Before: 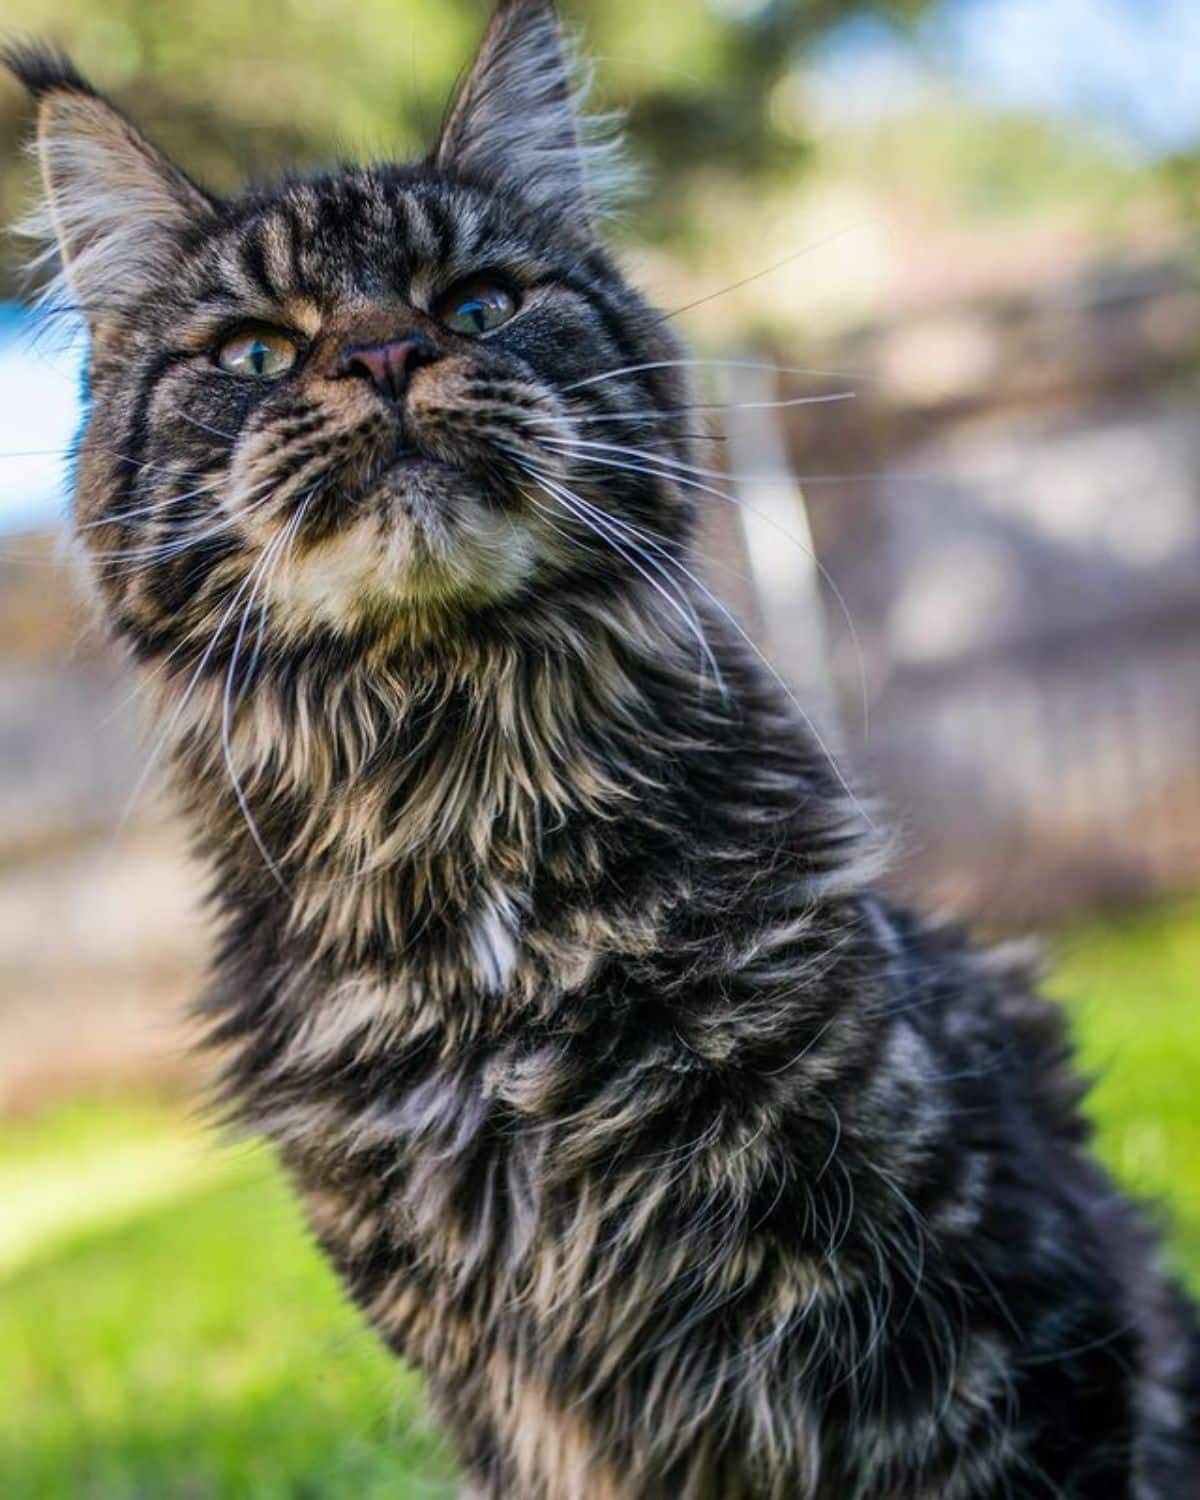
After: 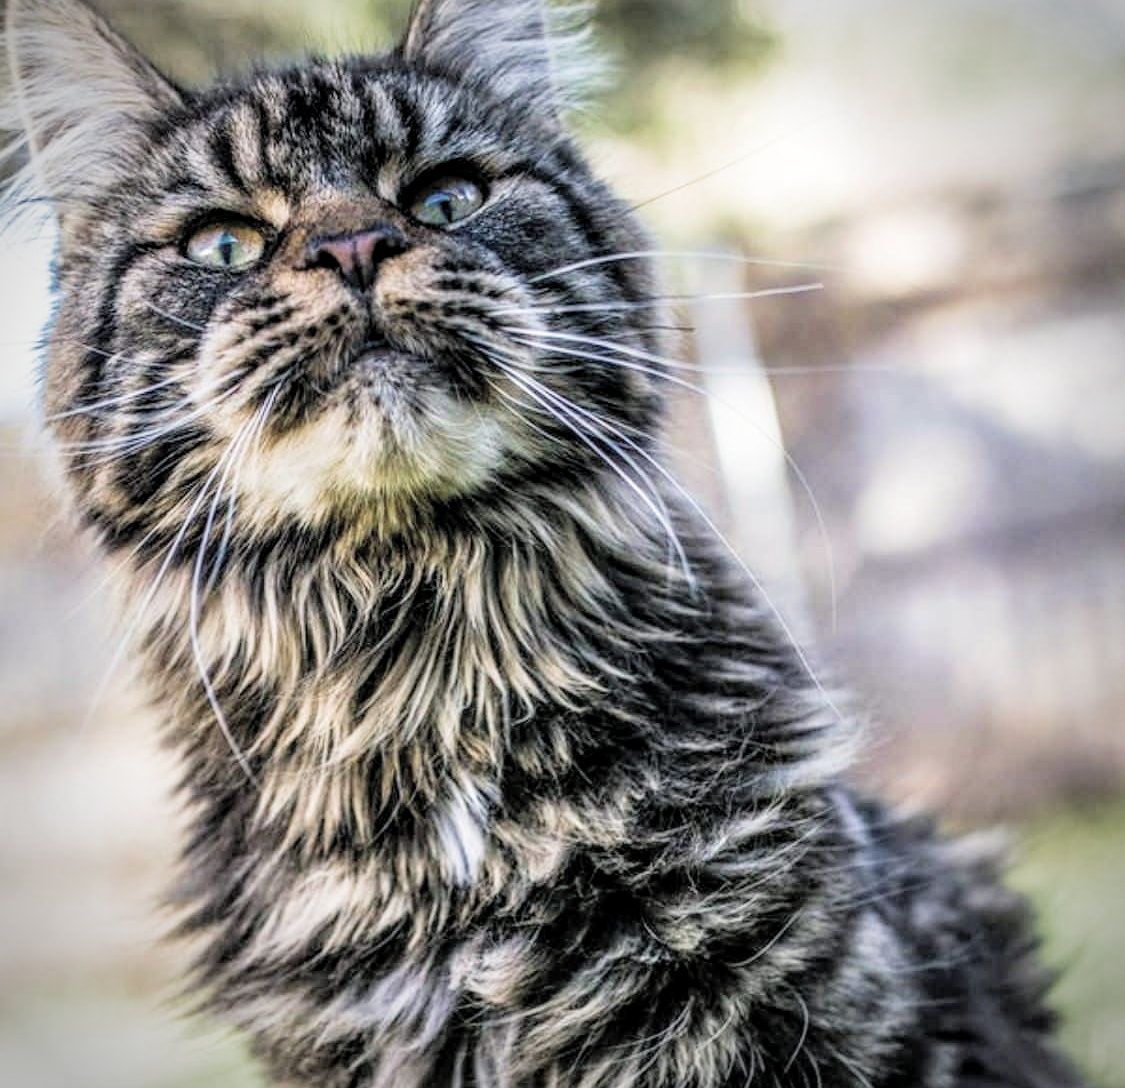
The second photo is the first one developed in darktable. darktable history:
contrast brightness saturation: brightness 0.188, saturation -0.481
filmic rgb: middle gray luminance 9.43%, black relative exposure -10.53 EV, white relative exposure 3.45 EV, target black luminance 0%, hardness 5.95, latitude 59.59%, contrast 1.092, highlights saturation mix 6.08%, shadows ↔ highlights balance 29.4%, color science v4 (2020), contrast in shadows soft, contrast in highlights soft
vignetting: center (-0.031, -0.04)
local contrast: on, module defaults
exposure: exposure 0.749 EV, compensate highlight preservation false
velvia: on, module defaults
crop: left 2.729%, top 7.299%, right 3.466%, bottom 20.139%
